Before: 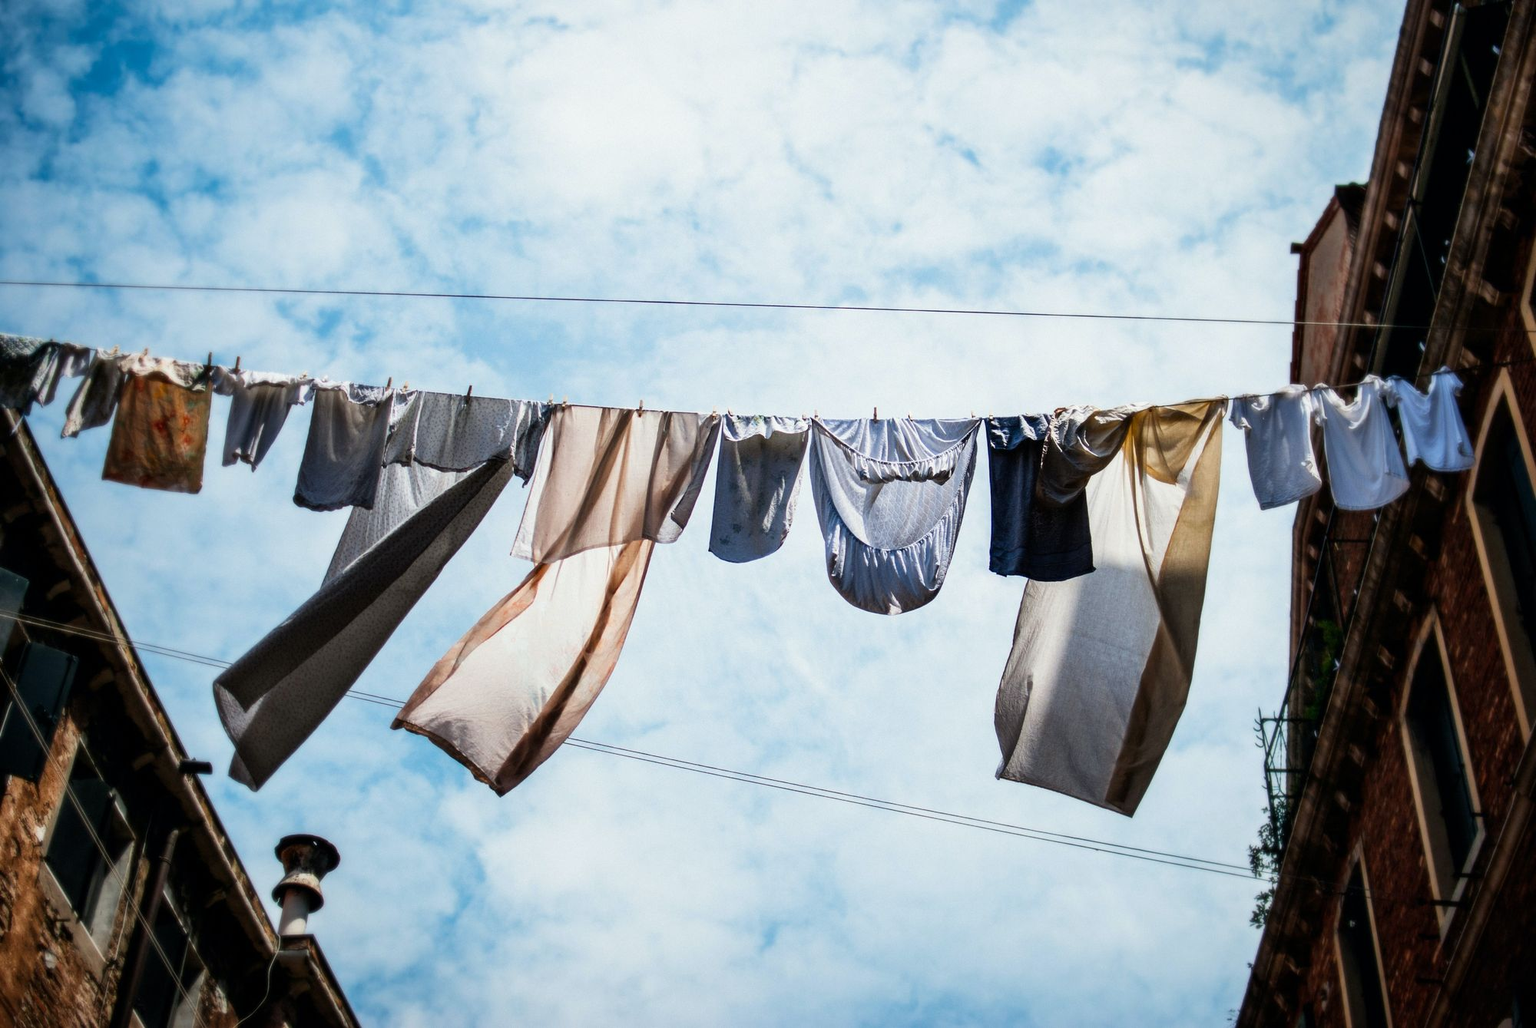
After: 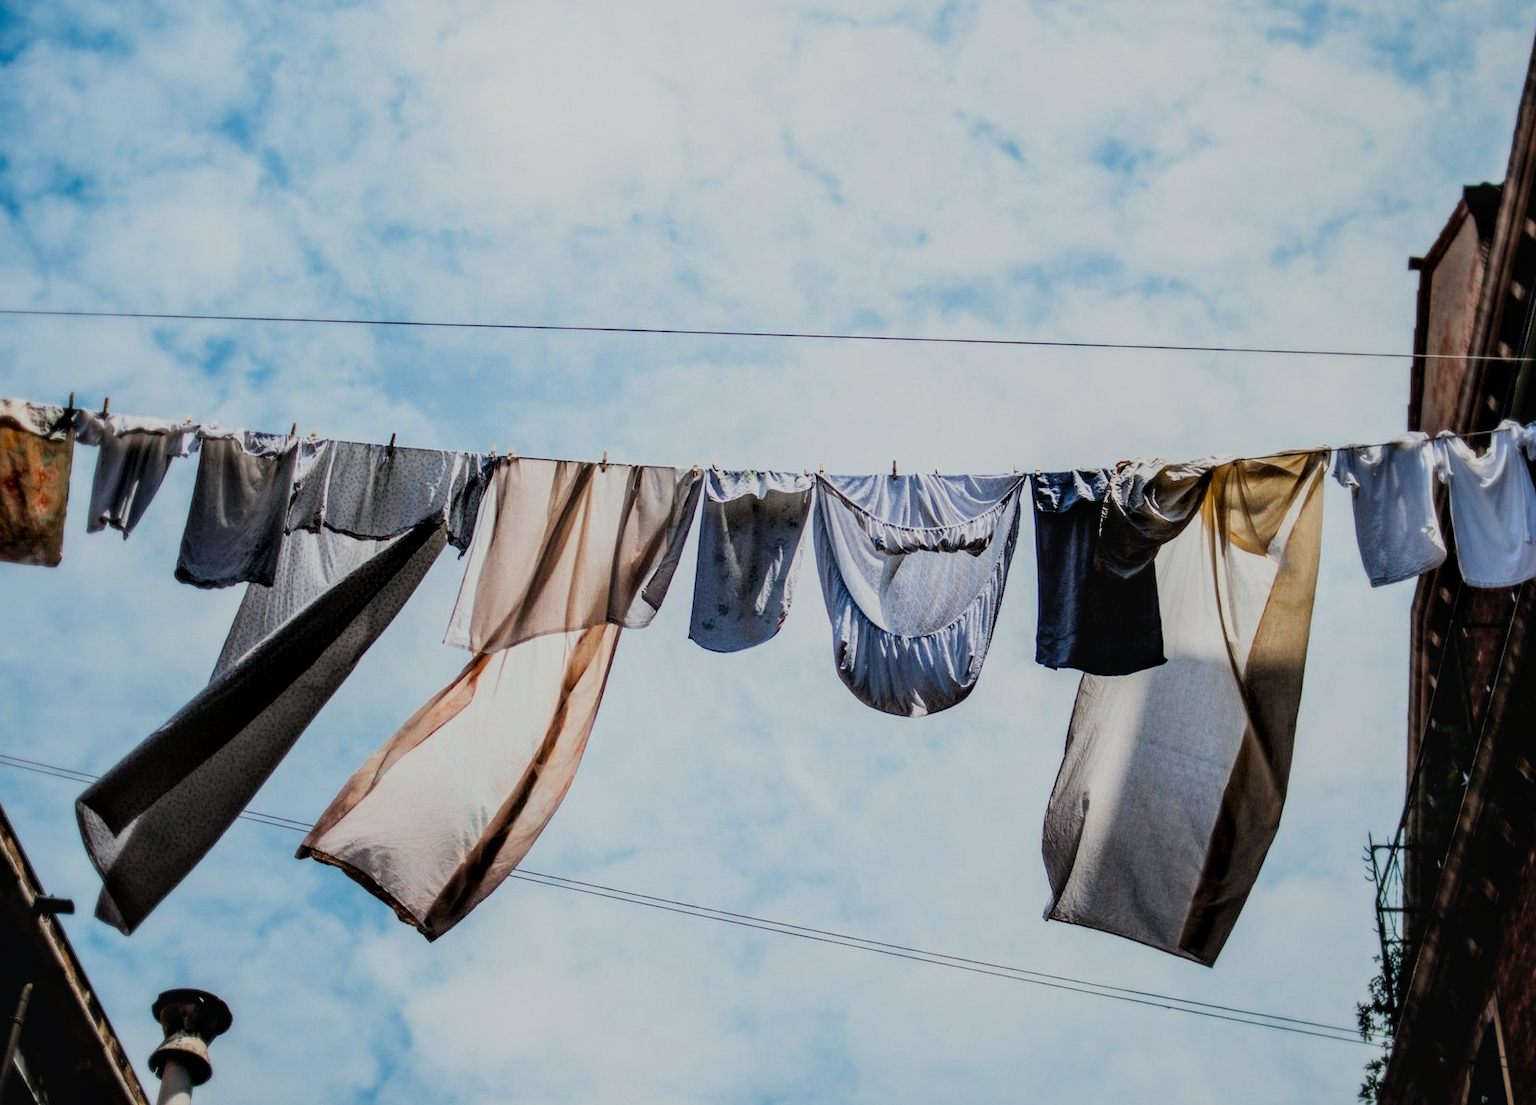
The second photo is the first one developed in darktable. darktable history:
filmic rgb: black relative exposure -7.15 EV, white relative exposure 5.36 EV, hardness 3.02, color science v6 (2022)
local contrast: on, module defaults
crop: left 9.929%, top 3.475%, right 9.188%, bottom 9.529%
